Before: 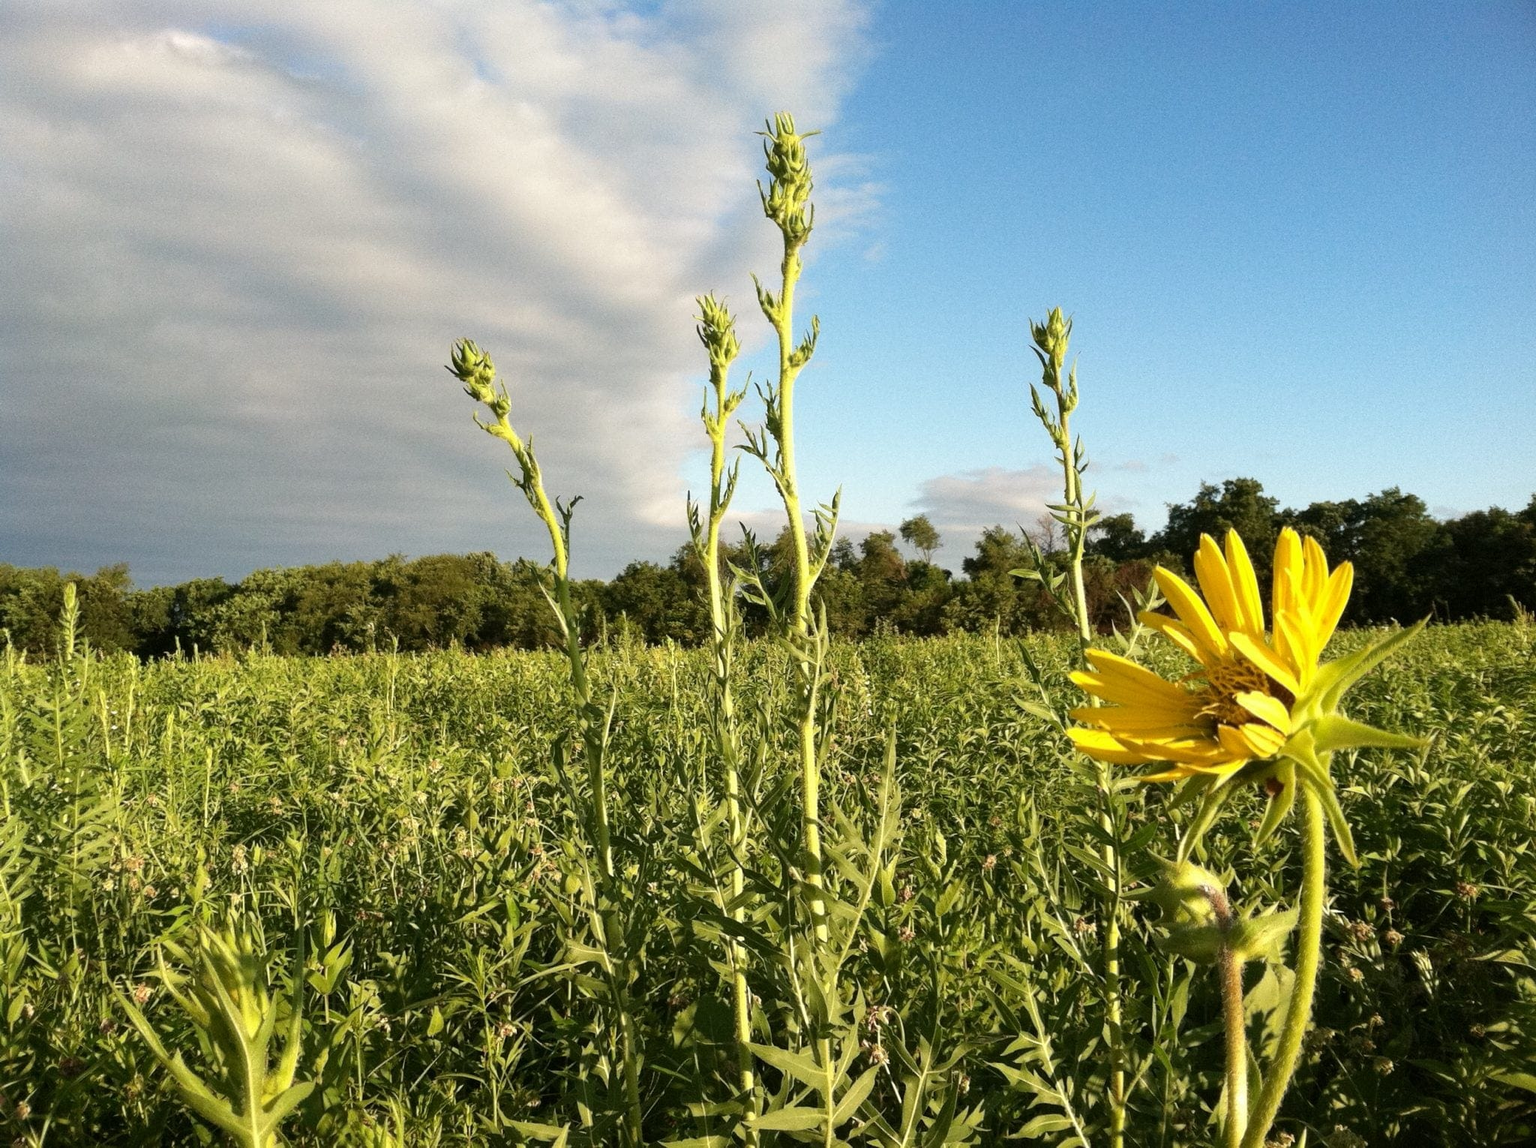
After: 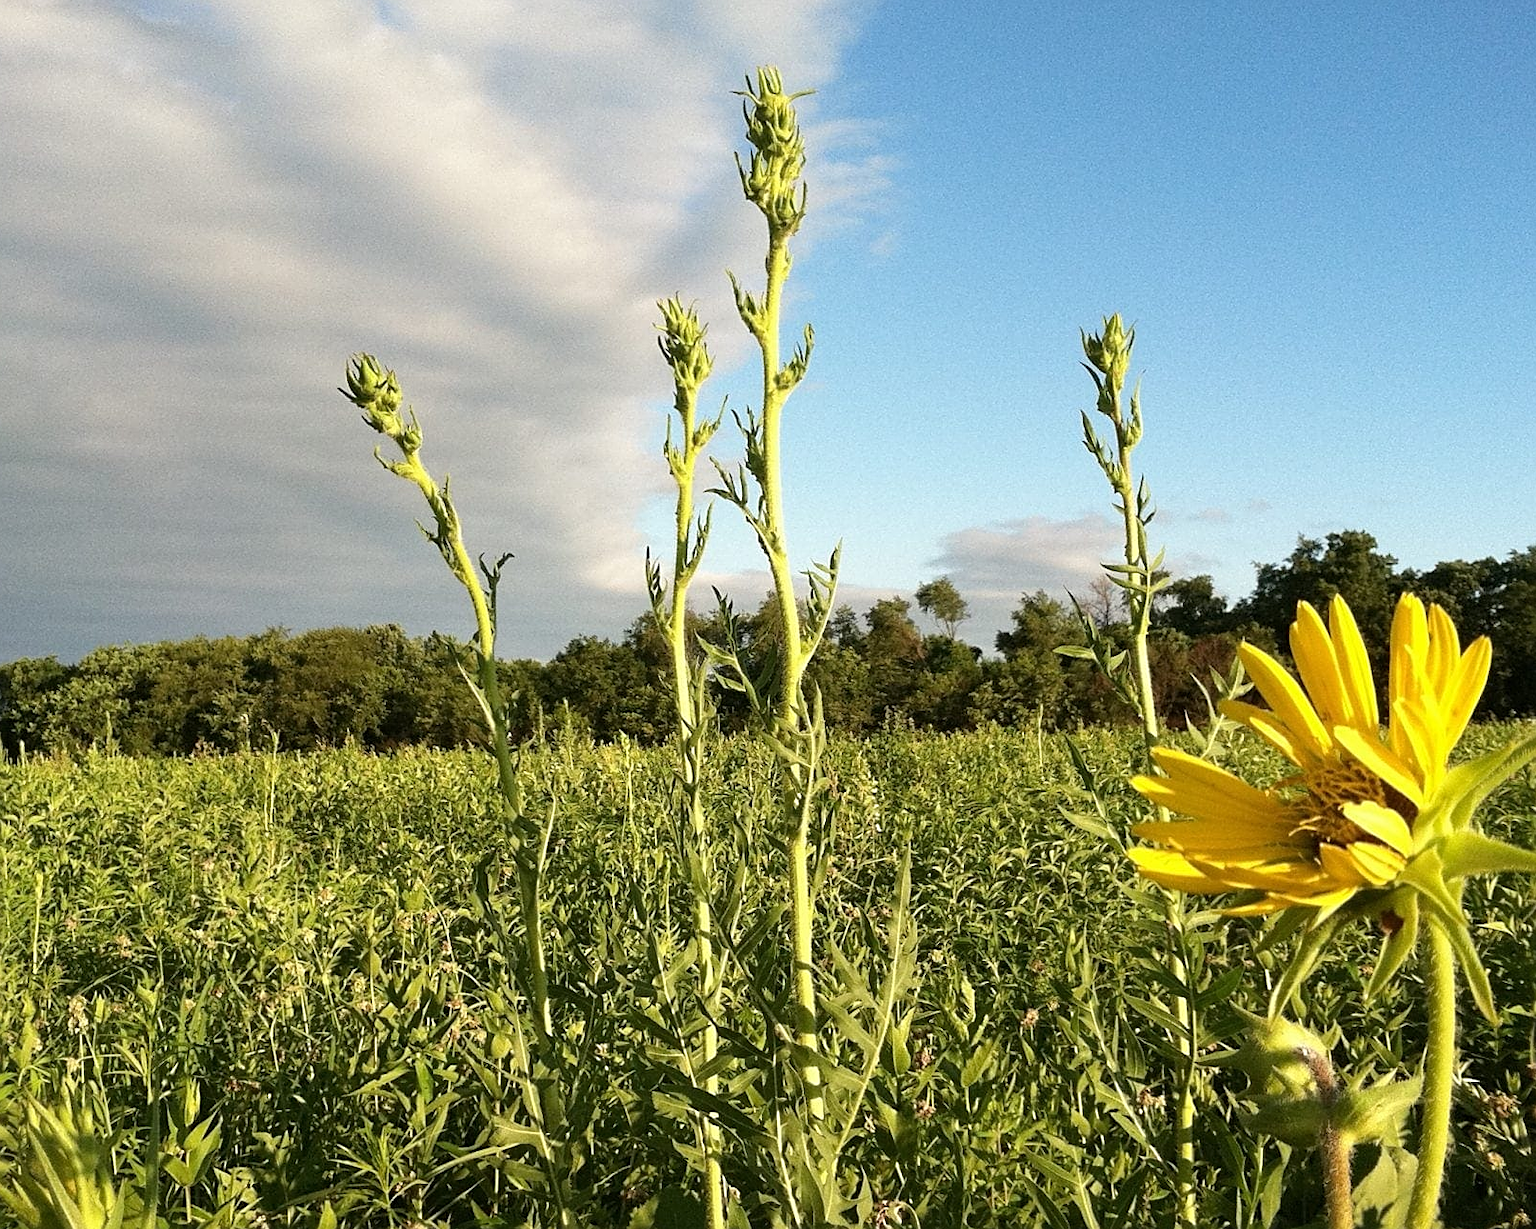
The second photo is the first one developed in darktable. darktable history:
crop: left 11.637%, top 5.285%, right 9.586%, bottom 10.271%
sharpen: on, module defaults
